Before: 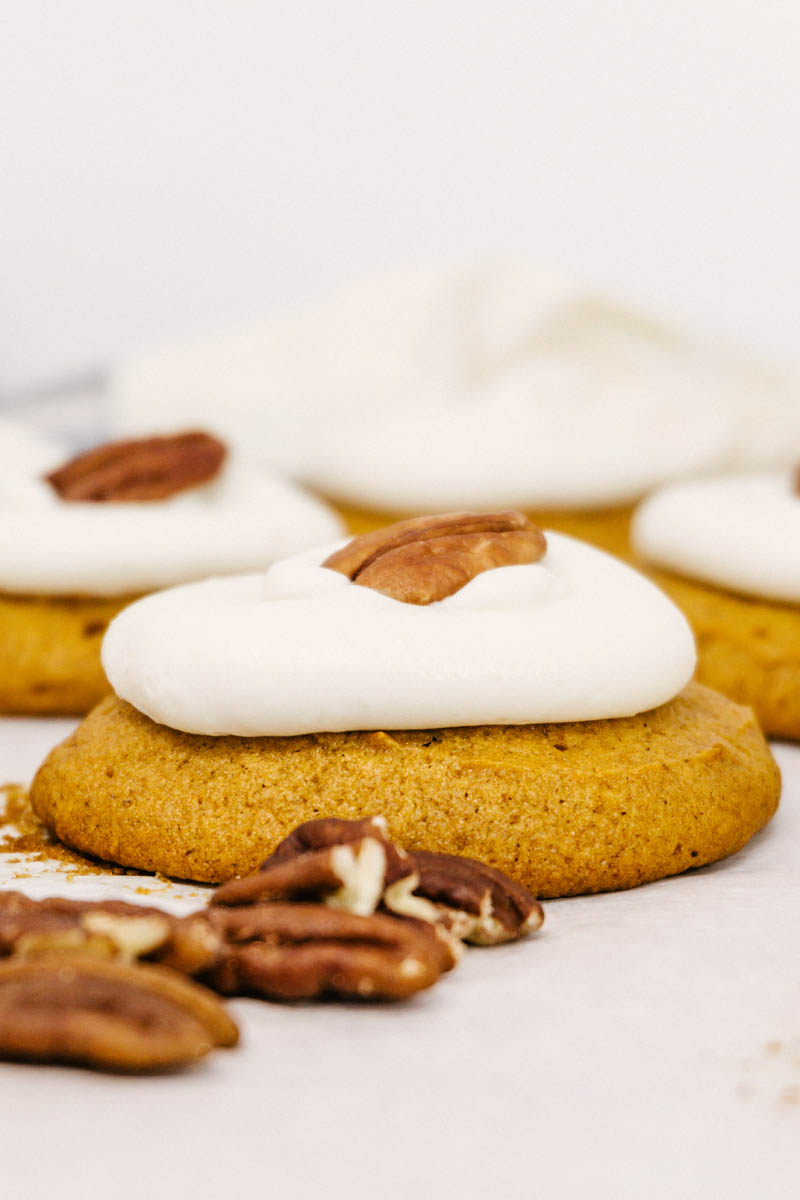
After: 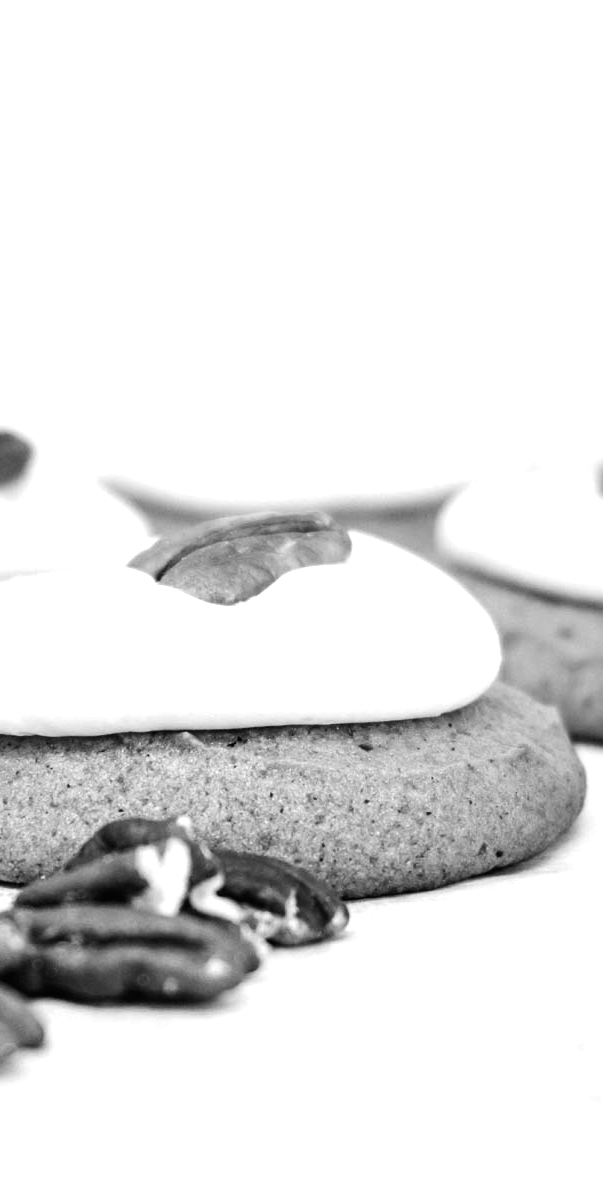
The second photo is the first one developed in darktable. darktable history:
monochrome: a 16.01, b -2.65, highlights 0.52
crop and rotate: left 24.6%
color balance rgb: perceptual saturation grading › global saturation 25%, global vibrance 10%
tone equalizer: -8 EV -0.75 EV, -7 EV -0.7 EV, -6 EV -0.6 EV, -5 EV -0.4 EV, -3 EV 0.4 EV, -2 EV 0.6 EV, -1 EV 0.7 EV, +0 EV 0.75 EV, edges refinement/feathering 500, mask exposure compensation -1.57 EV, preserve details no
